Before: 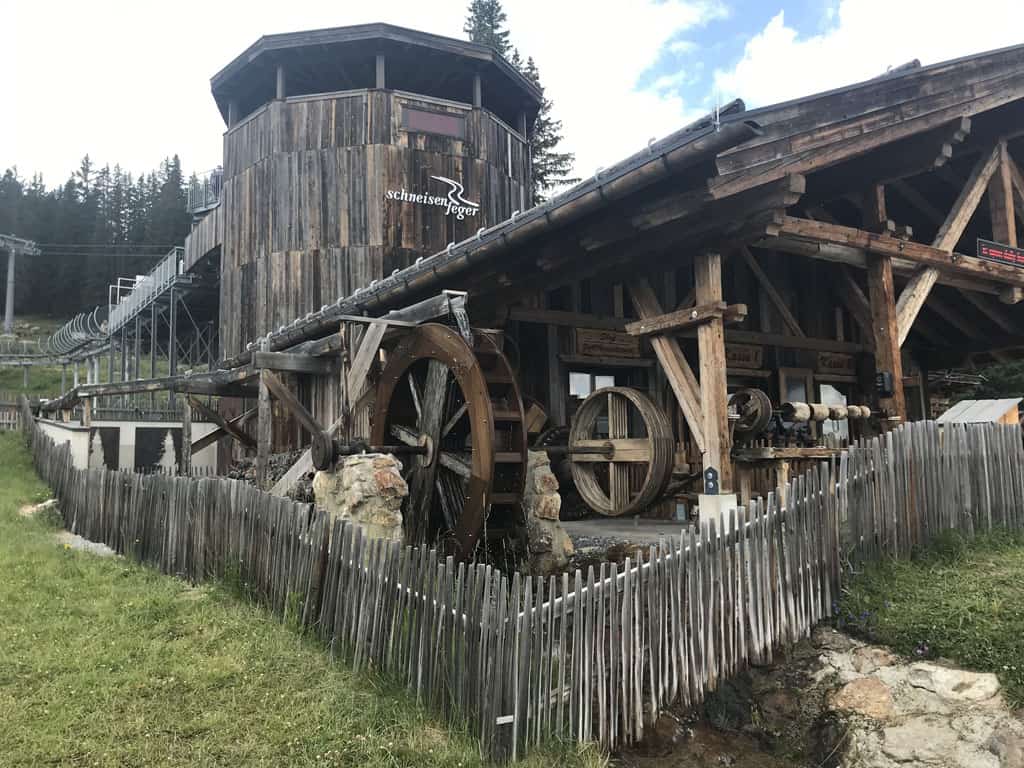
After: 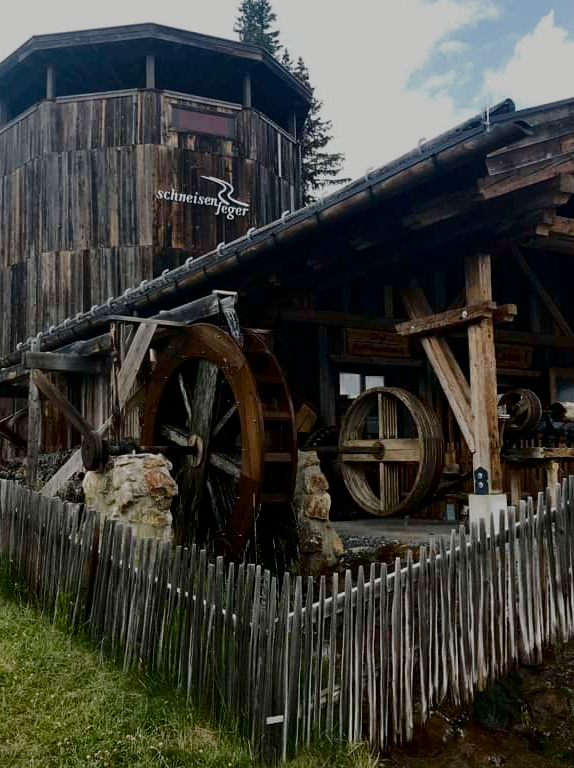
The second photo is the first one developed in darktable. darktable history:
crop and rotate: left 22.551%, right 21.316%
exposure: exposure -0.04 EV, compensate highlight preservation false
filmic rgb: black relative exposure -7.65 EV, white relative exposure 4.56 EV, hardness 3.61, contrast 0.998, preserve chrominance no, color science v4 (2020), contrast in shadows soft, contrast in highlights soft
contrast brightness saturation: contrast 0.103, brightness -0.271, saturation 0.149
